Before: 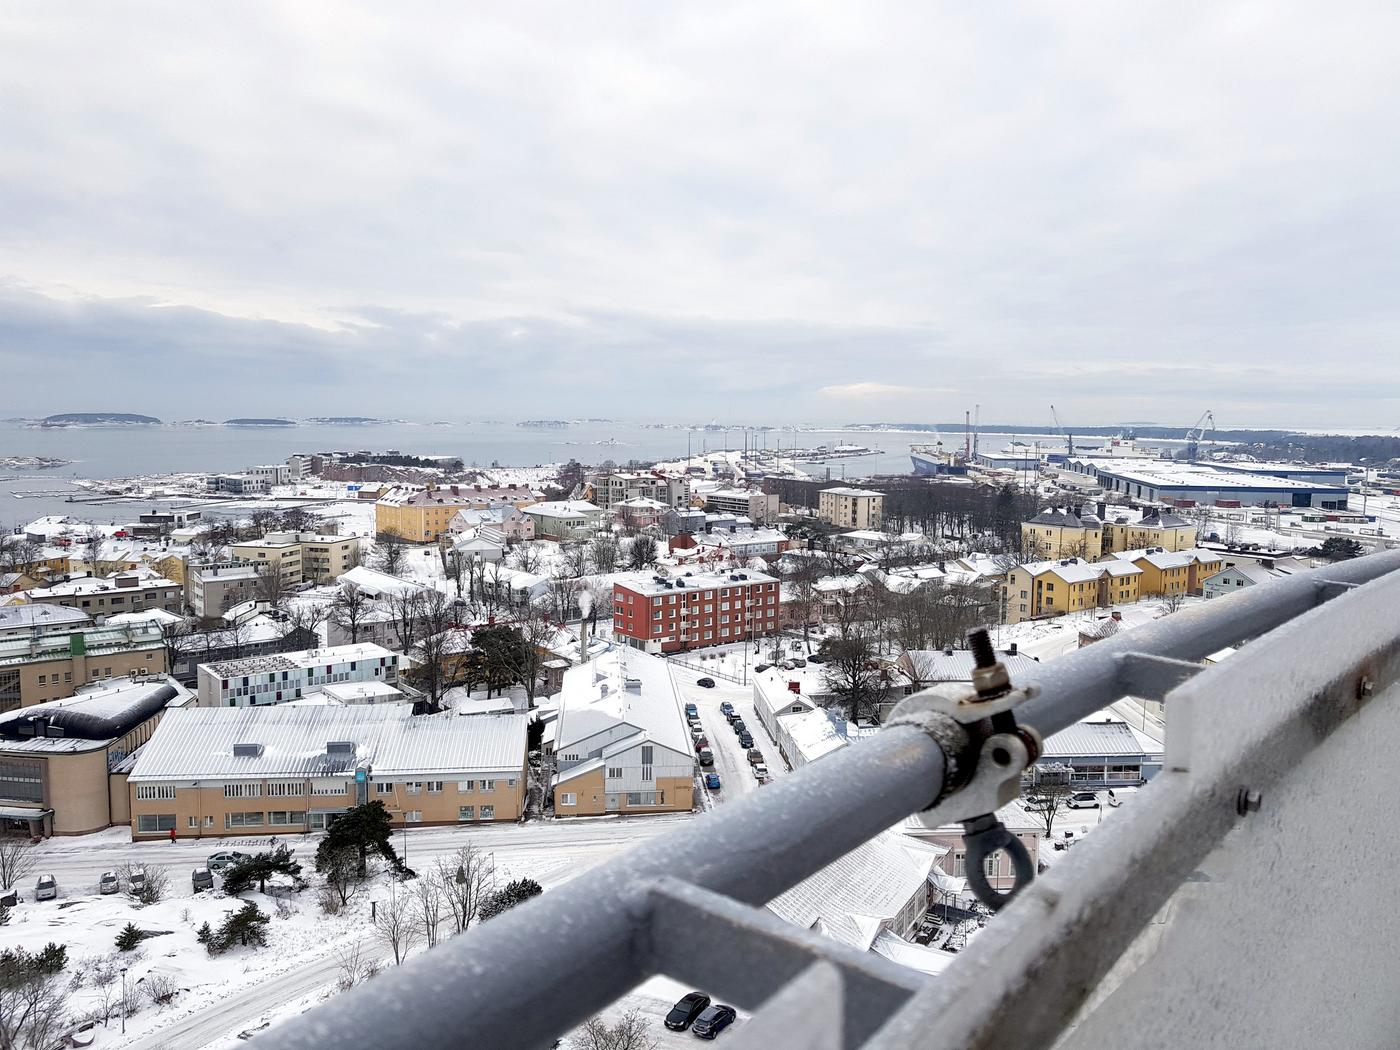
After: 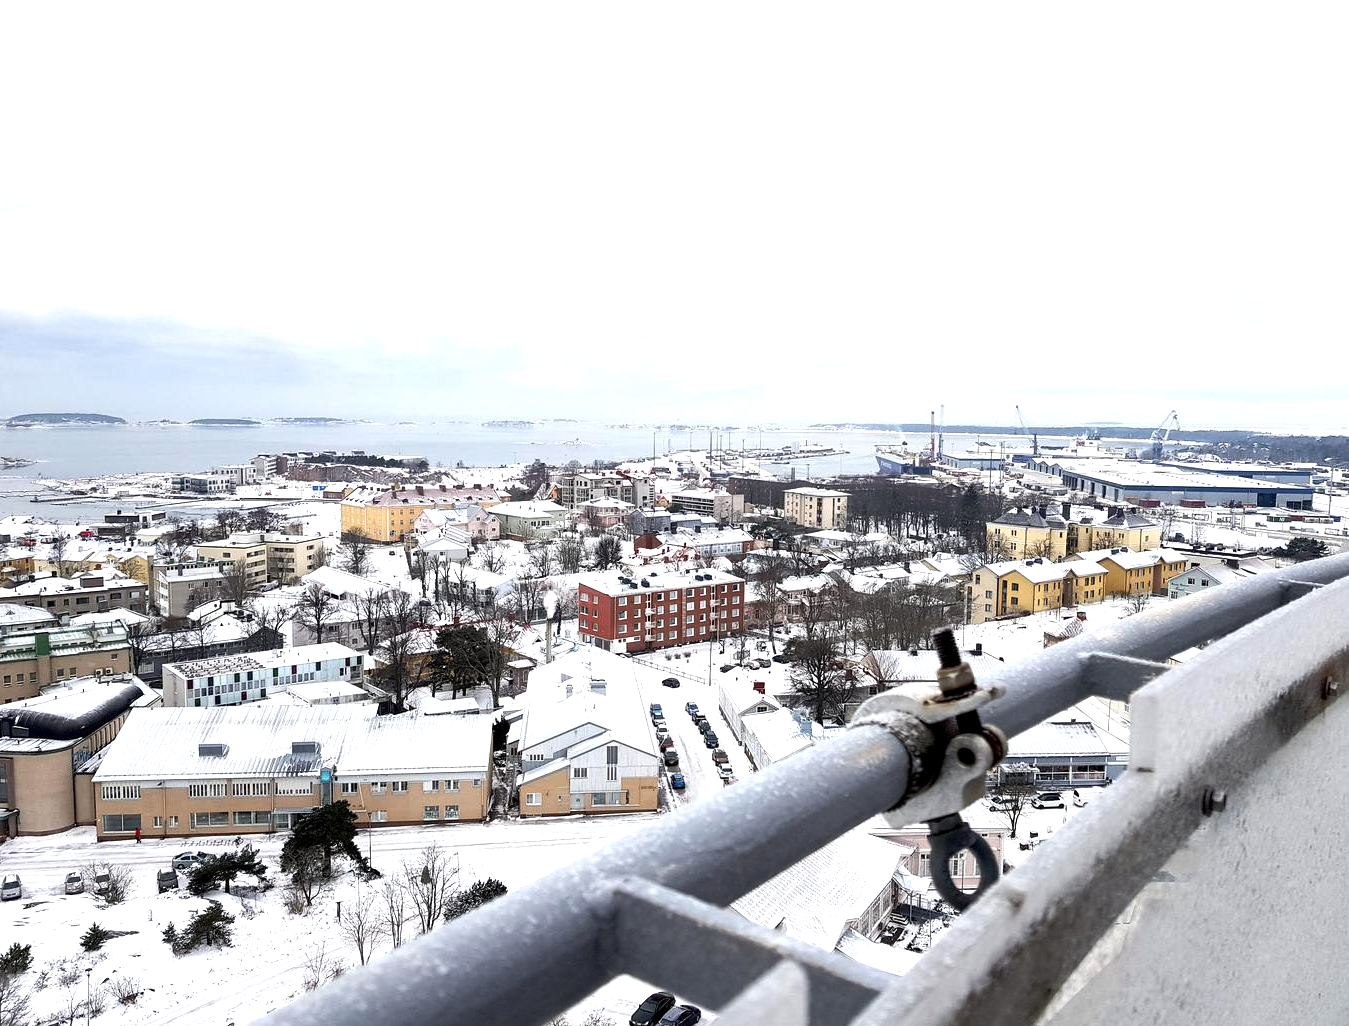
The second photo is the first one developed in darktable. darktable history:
exposure: black level correction 0.001, compensate highlight preservation false
shadows and highlights: shadows 43.06, highlights 6.94
tone equalizer: -8 EV -0.75 EV, -7 EV -0.7 EV, -6 EV -0.6 EV, -5 EV -0.4 EV, -3 EV 0.4 EV, -2 EV 0.6 EV, -1 EV 0.7 EV, +0 EV 0.75 EV, edges refinement/feathering 500, mask exposure compensation -1.57 EV, preserve details no
crop and rotate: left 2.536%, right 1.107%, bottom 2.246%
